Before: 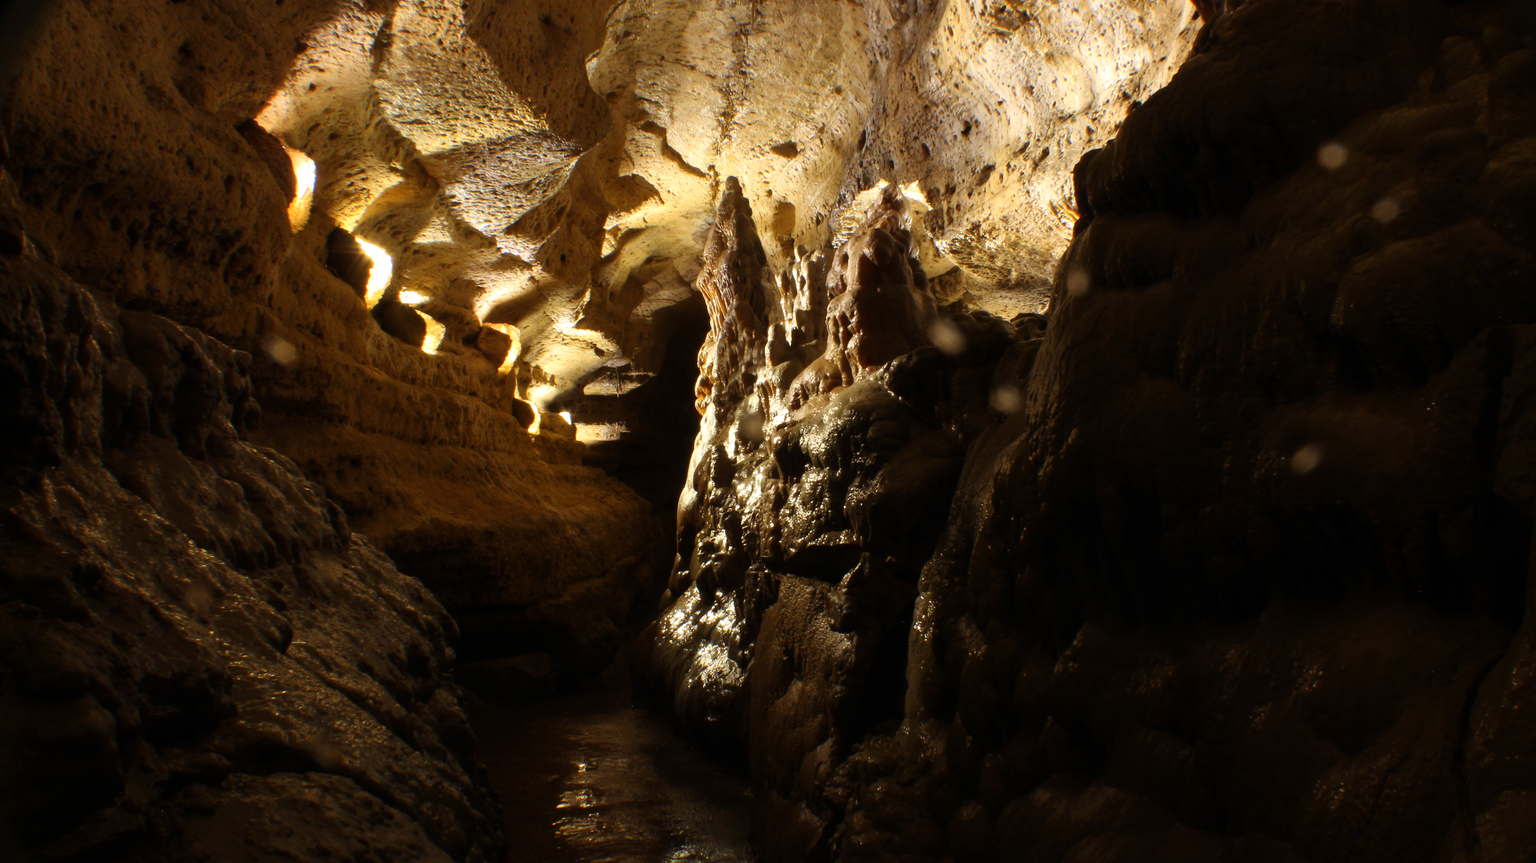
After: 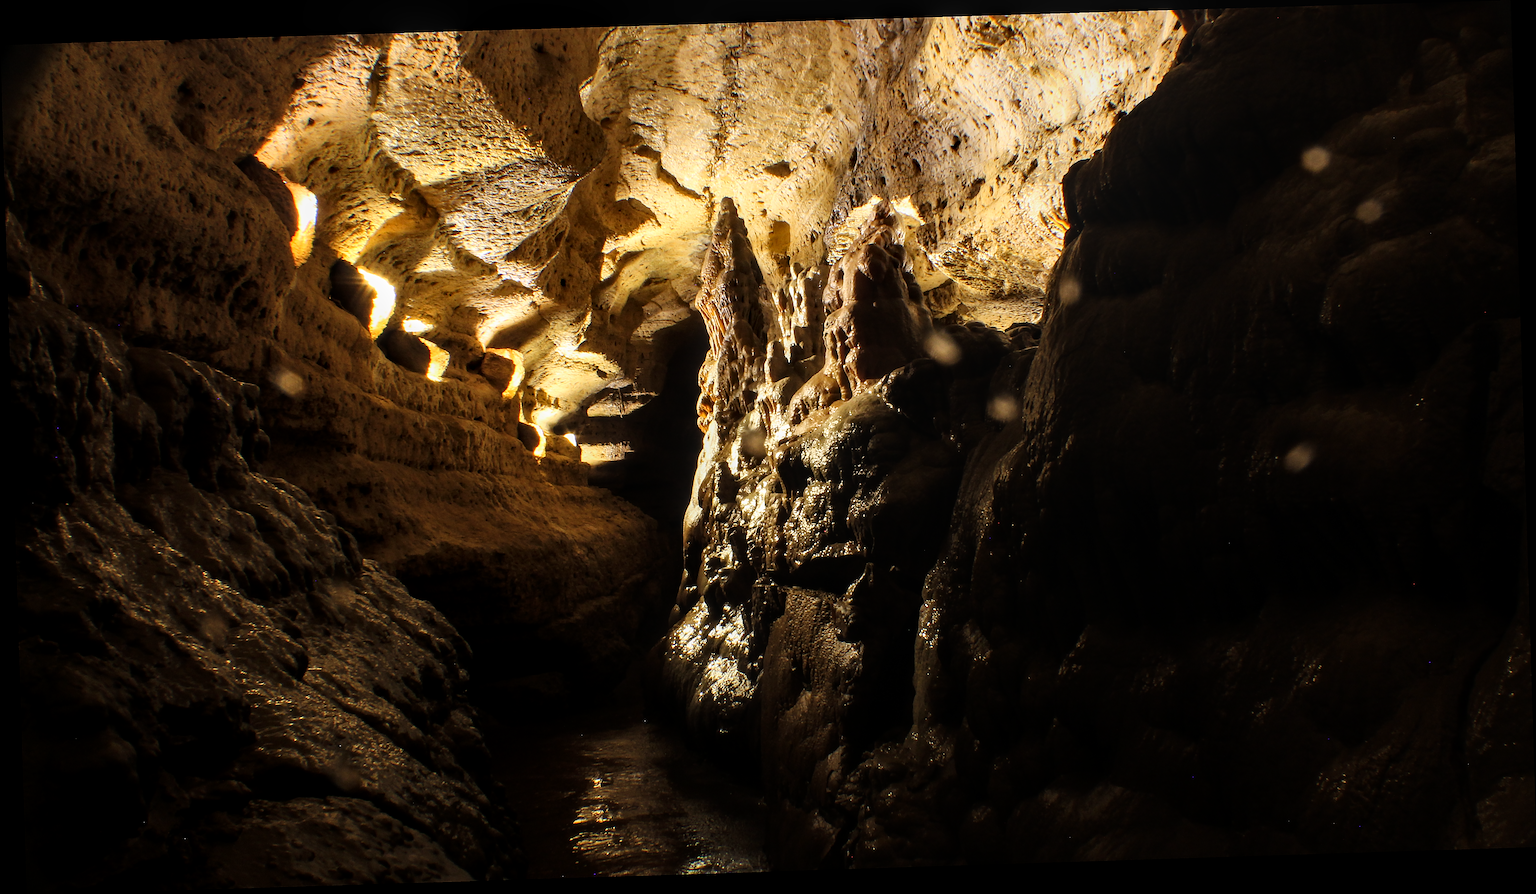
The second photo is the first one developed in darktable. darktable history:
tone curve: curves: ch0 [(0, 0) (0.004, 0.001) (0.133, 0.112) (0.325, 0.362) (0.832, 0.893) (1, 1)], color space Lab, linked channels, preserve colors none
sharpen: amount 1
local contrast: on, module defaults
rotate and perspective: rotation -1.77°, lens shift (horizontal) 0.004, automatic cropping off
